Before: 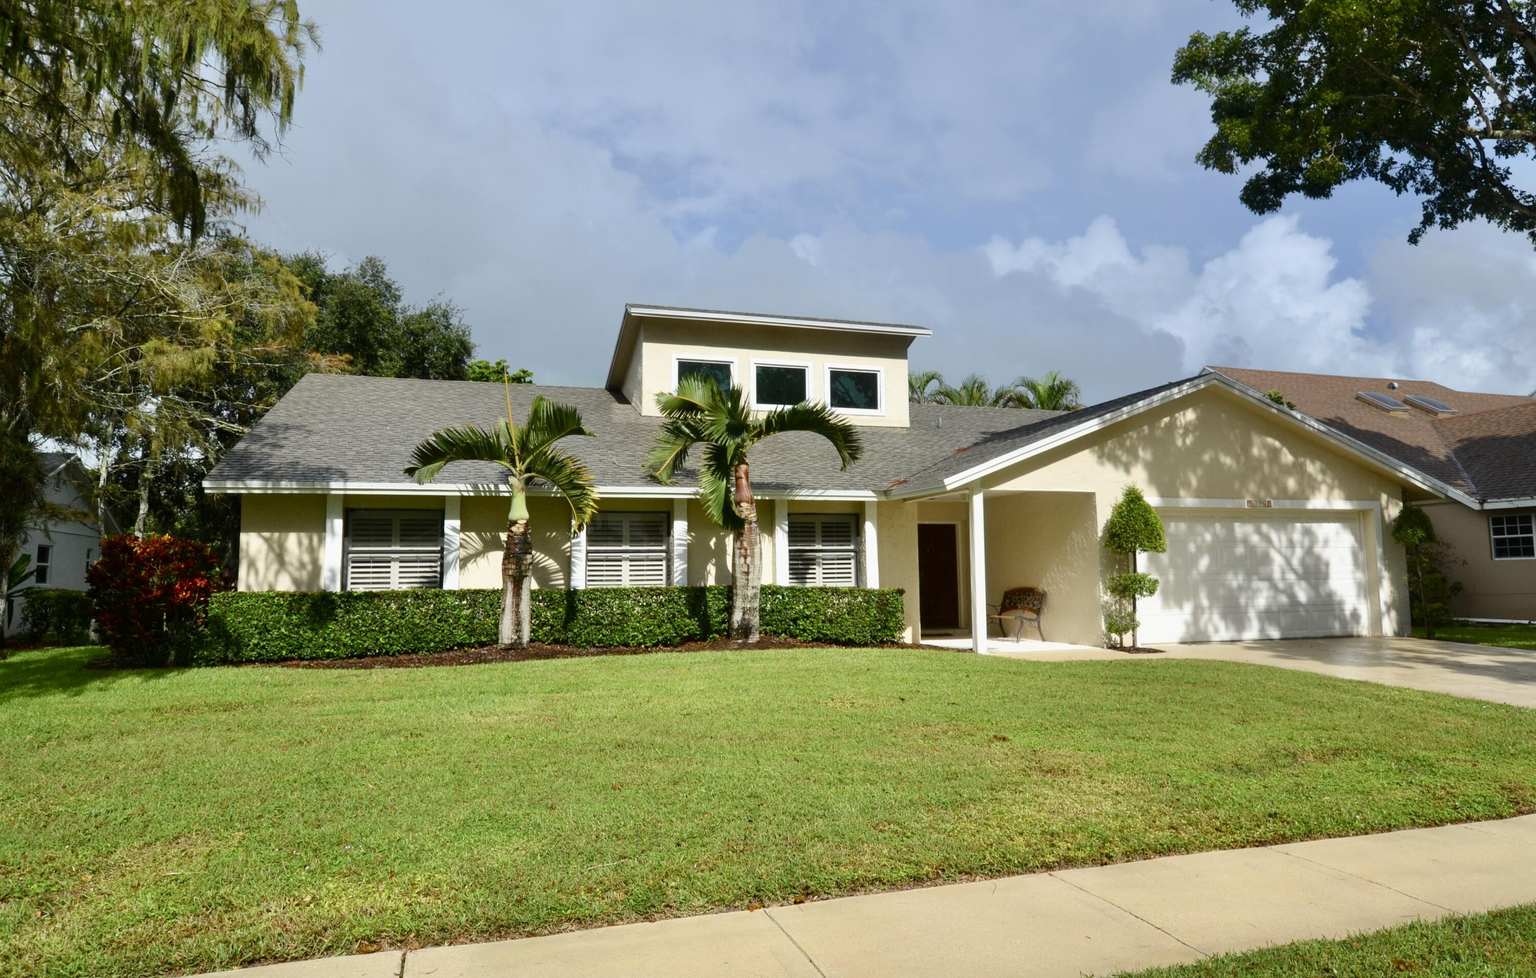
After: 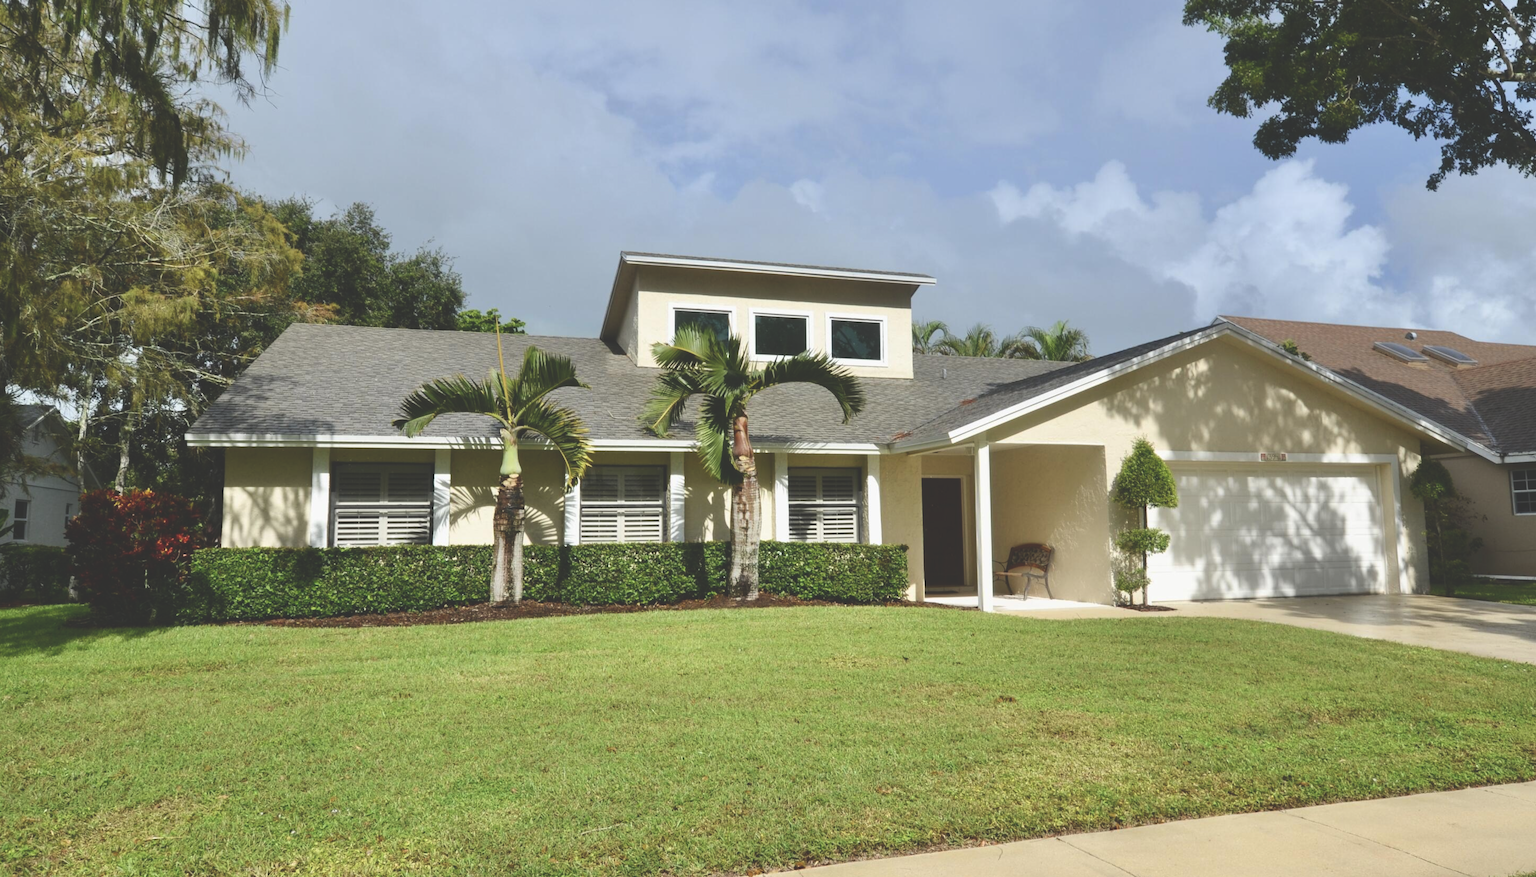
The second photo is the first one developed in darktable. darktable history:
crop: left 1.507%, top 6.147%, right 1.379%, bottom 6.637%
exposure: black level correction -0.03, compensate highlight preservation false
white balance: emerald 1
